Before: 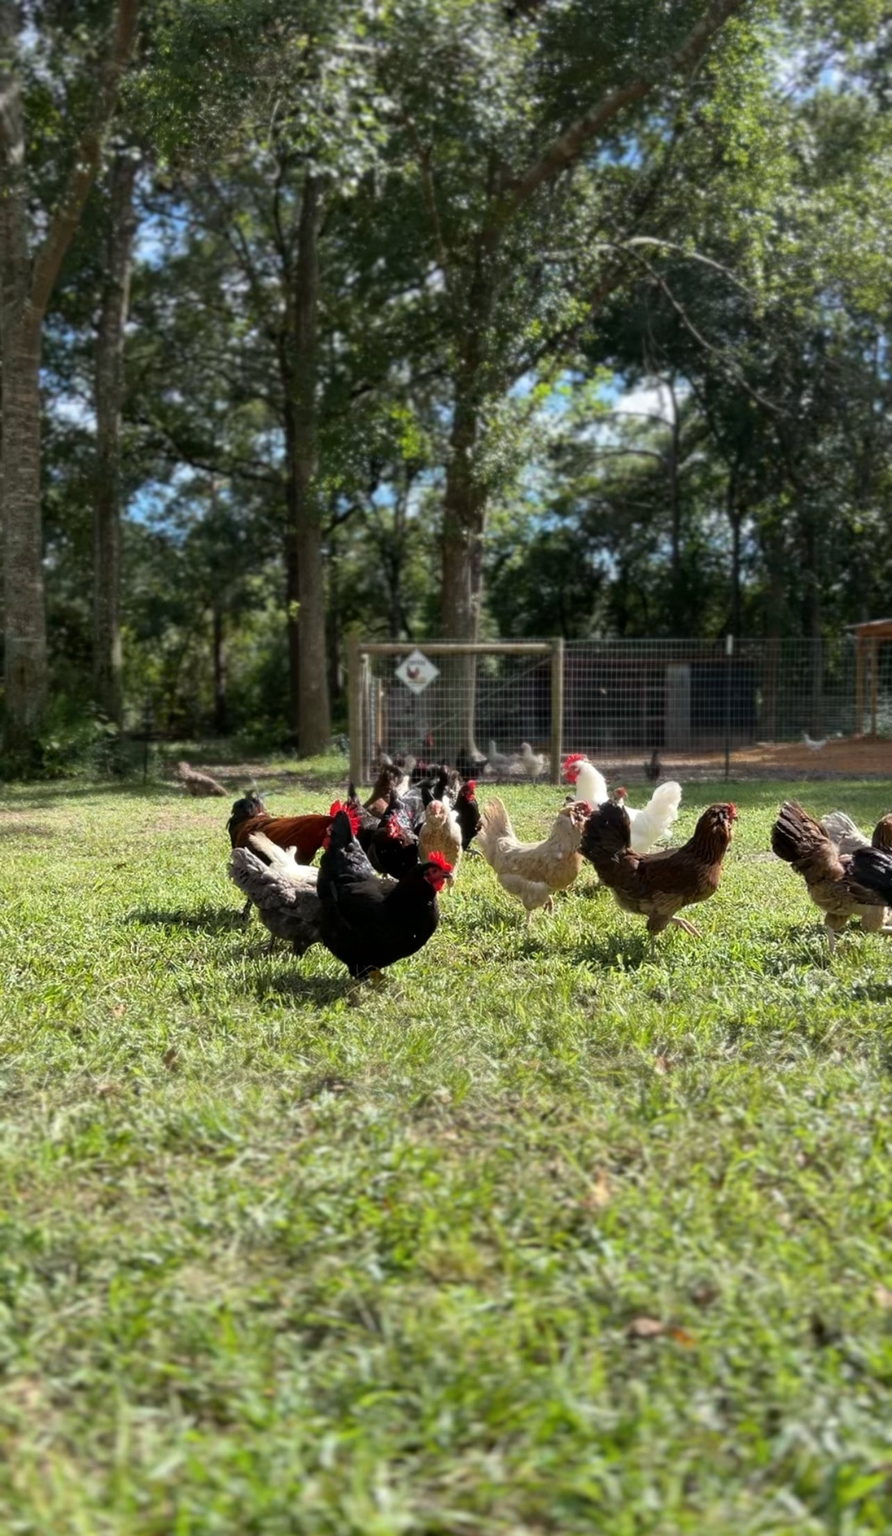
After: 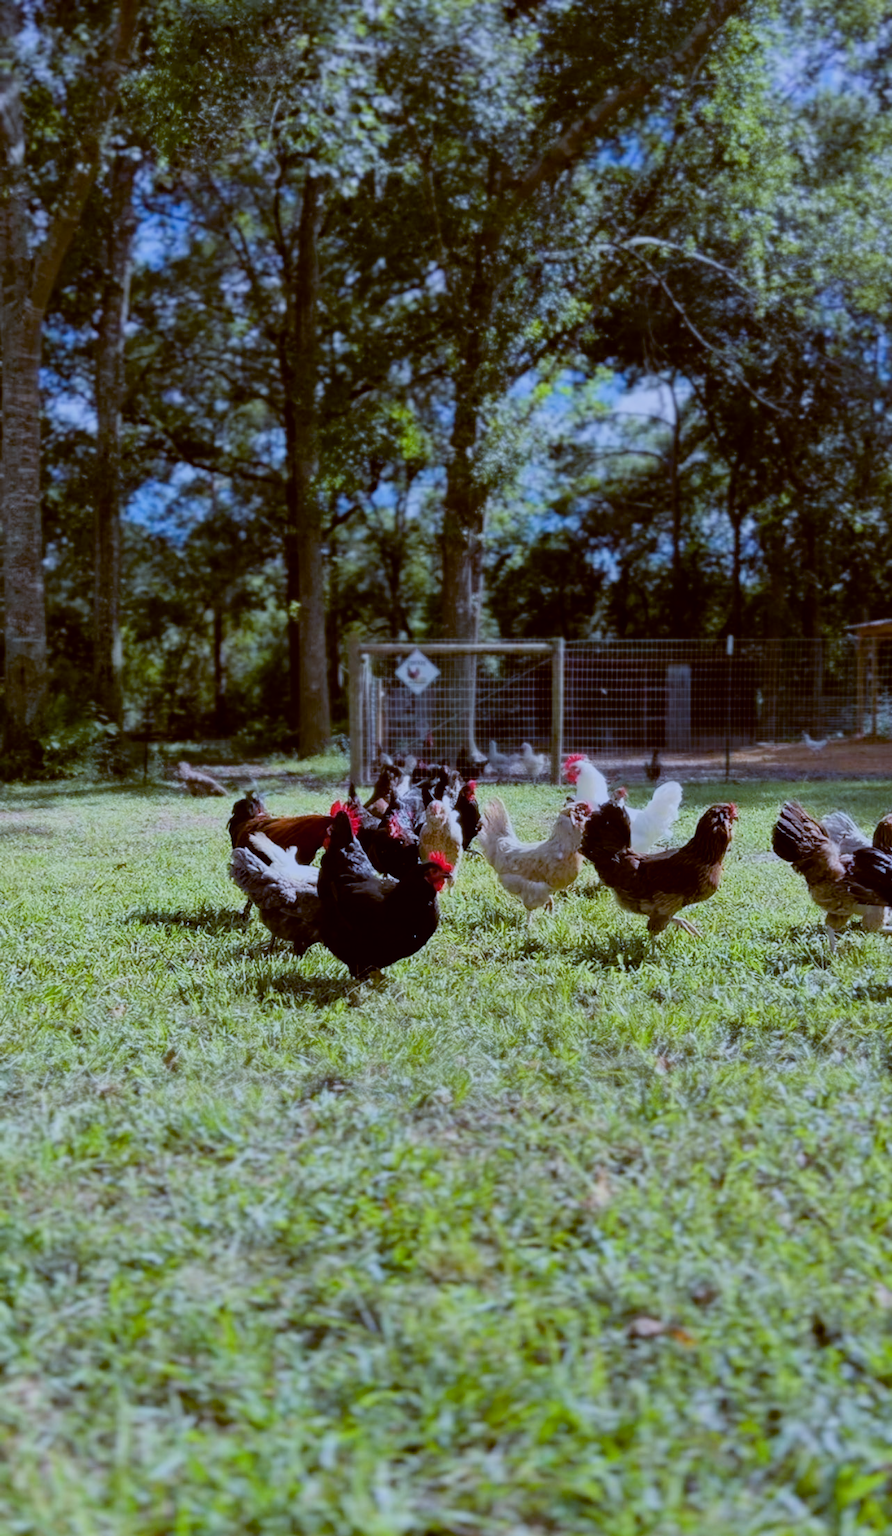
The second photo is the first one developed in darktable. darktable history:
filmic rgb: black relative exposure -7.65 EV, white relative exposure 4.56 EV, hardness 3.61
white balance: red 0.967, blue 1.119, emerald 0.756
color balance: lift [1, 1.015, 1.004, 0.985], gamma [1, 0.958, 0.971, 1.042], gain [1, 0.956, 0.977, 1.044]
color balance rgb: perceptual saturation grading › global saturation -1%
color calibration: output R [0.994, 0.059, -0.119, 0], output G [-0.036, 1.09, -0.119, 0], output B [0.078, -0.108, 0.961, 0], illuminant custom, x 0.371, y 0.382, temperature 4281.14 K
